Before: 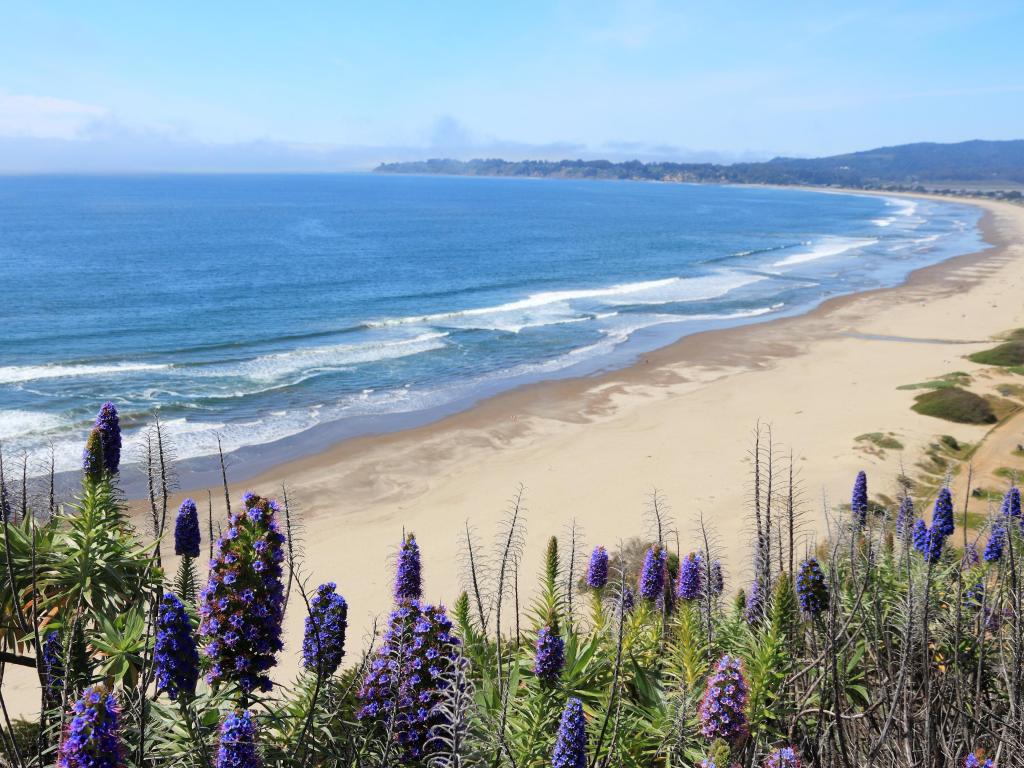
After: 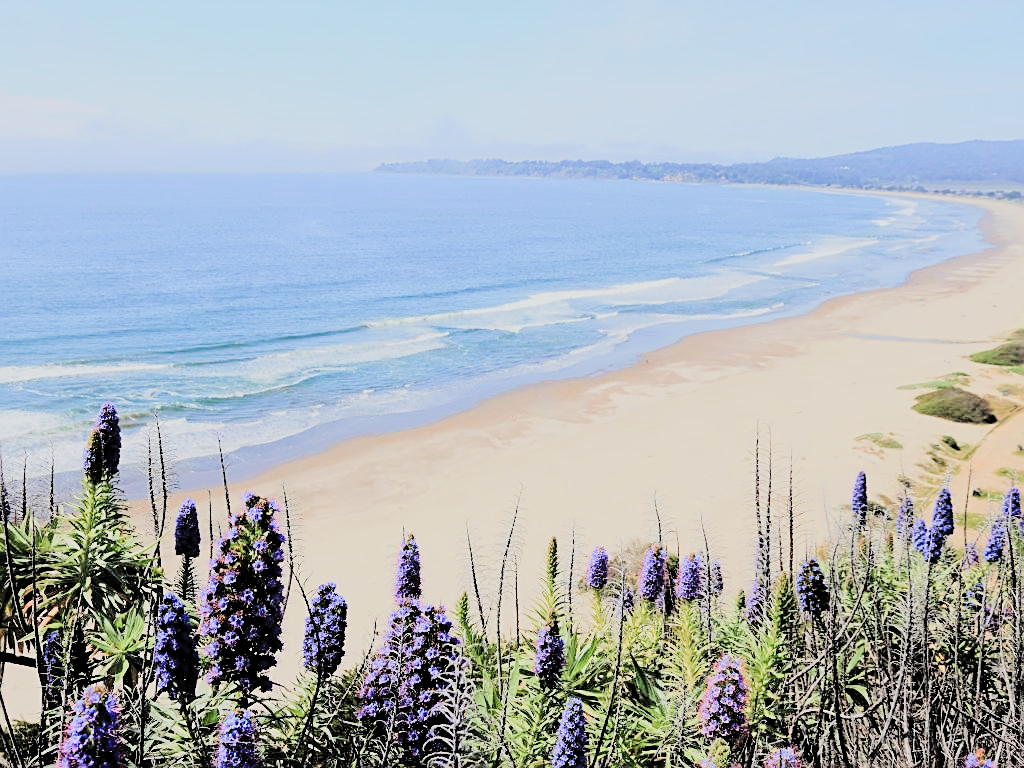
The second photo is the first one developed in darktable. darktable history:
tone equalizer: -7 EV 0.163 EV, -6 EV 0.583 EV, -5 EV 1.18 EV, -4 EV 1.3 EV, -3 EV 1.15 EV, -2 EV 0.6 EV, -1 EV 0.159 EV, edges refinement/feathering 500, mask exposure compensation -1.57 EV, preserve details no
filmic rgb: black relative exposure -4.97 EV, white relative exposure 3.98 EV, hardness 2.88, contrast 1.4, color science v5 (2021), contrast in shadows safe, contrast in highlights safe
sharpen: amount 0.585
